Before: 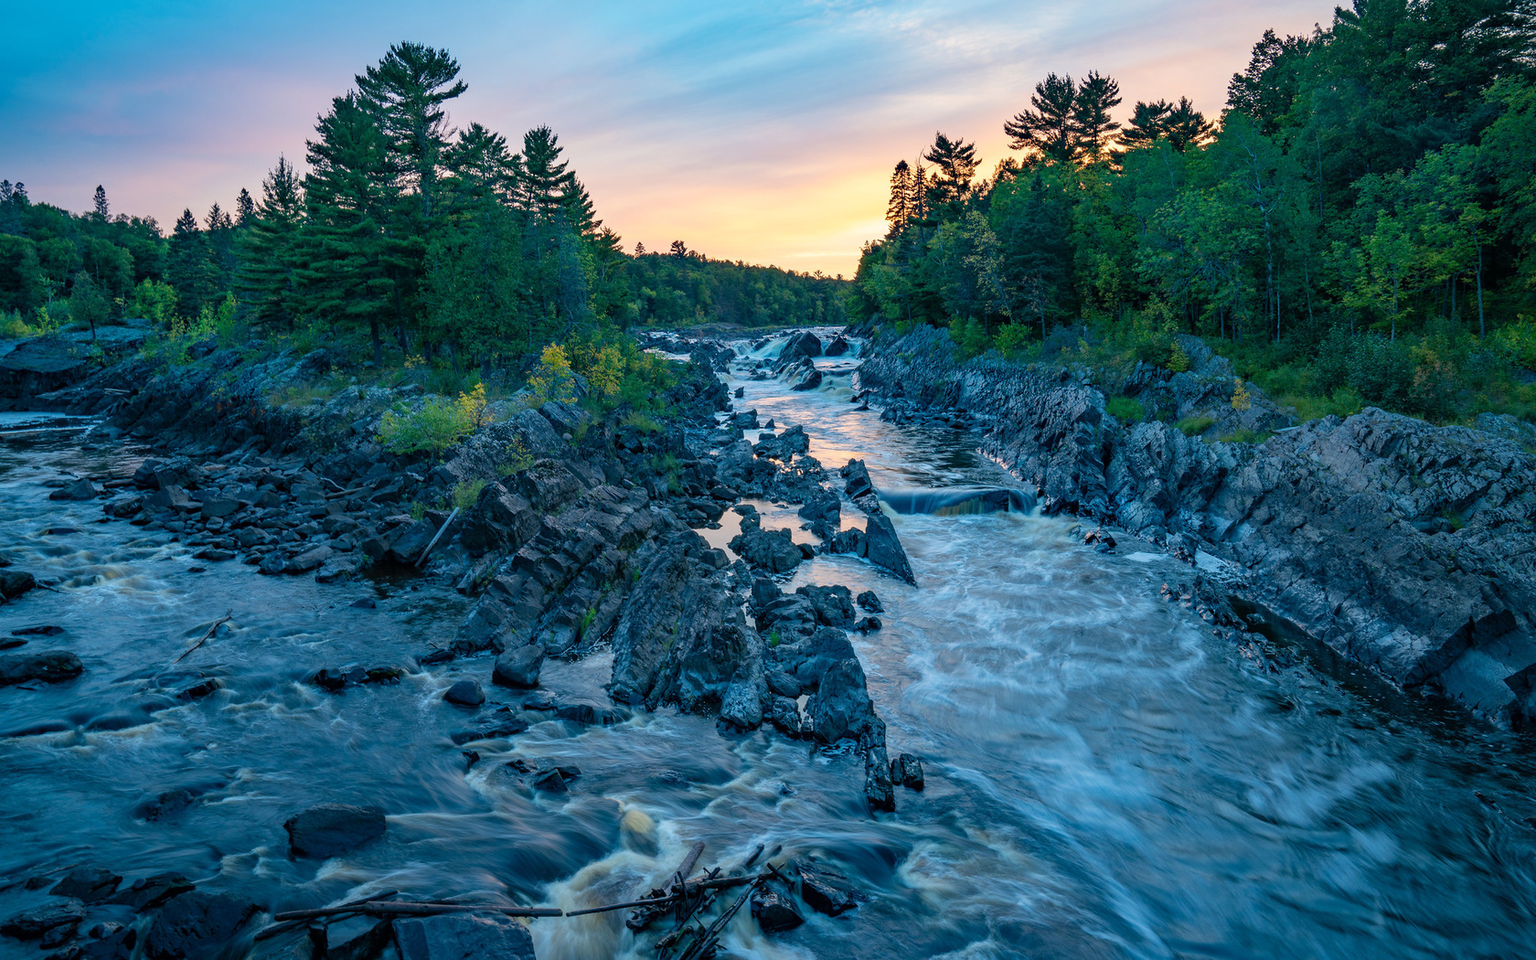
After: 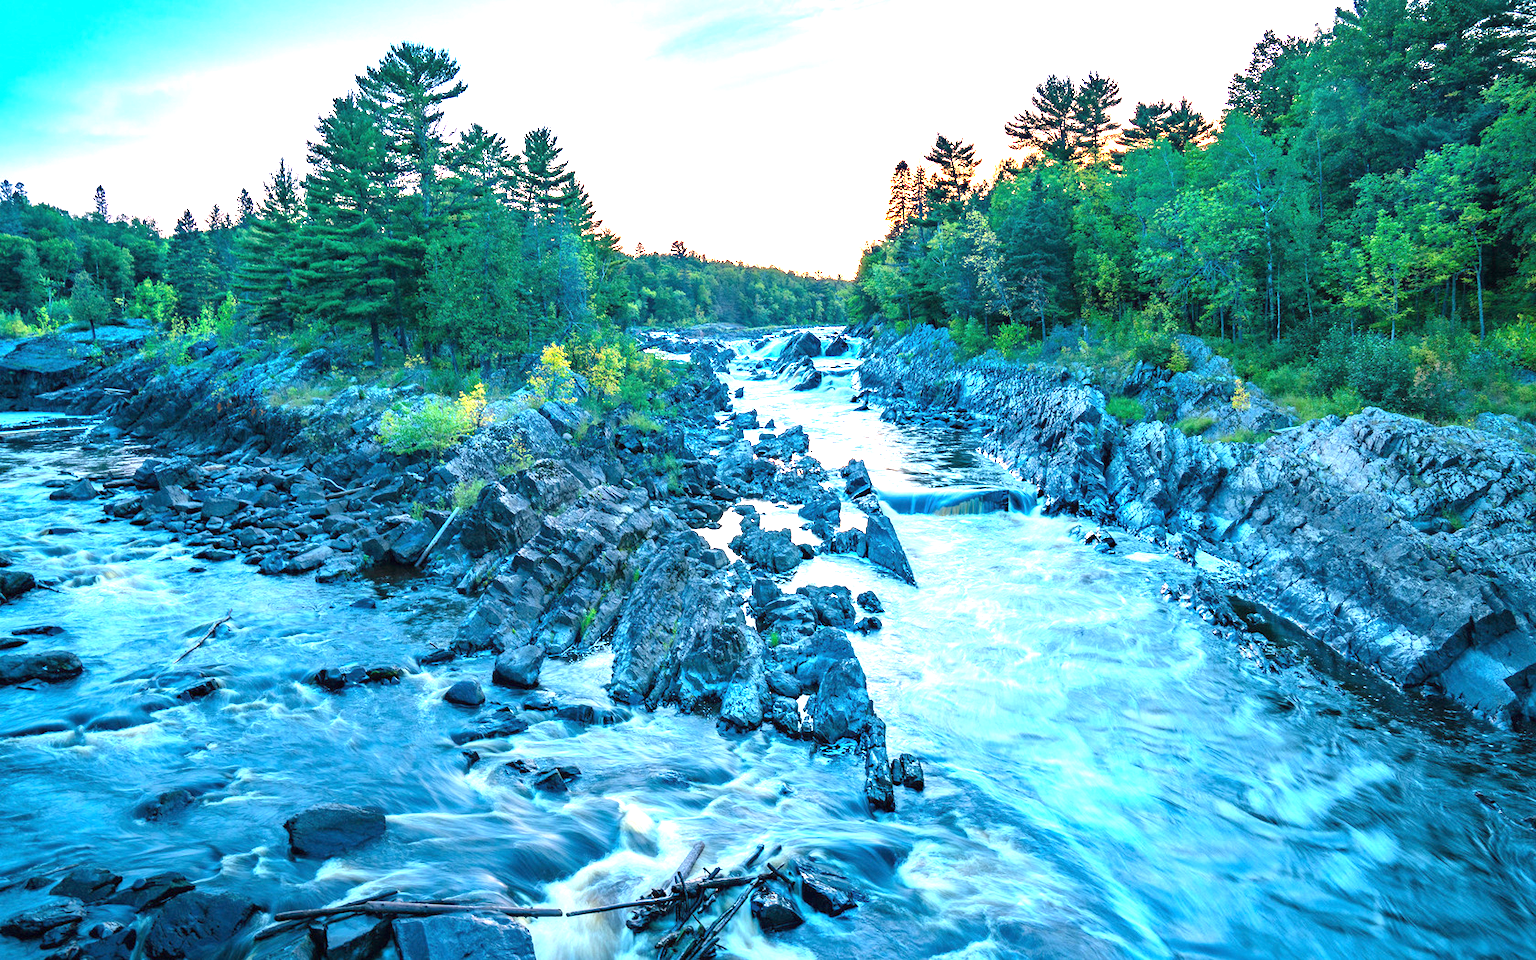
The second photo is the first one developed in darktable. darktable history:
exposure: black level correction 0, exposure 2.101 EV, compensate exposure bias true, compensate highlight preservation false
